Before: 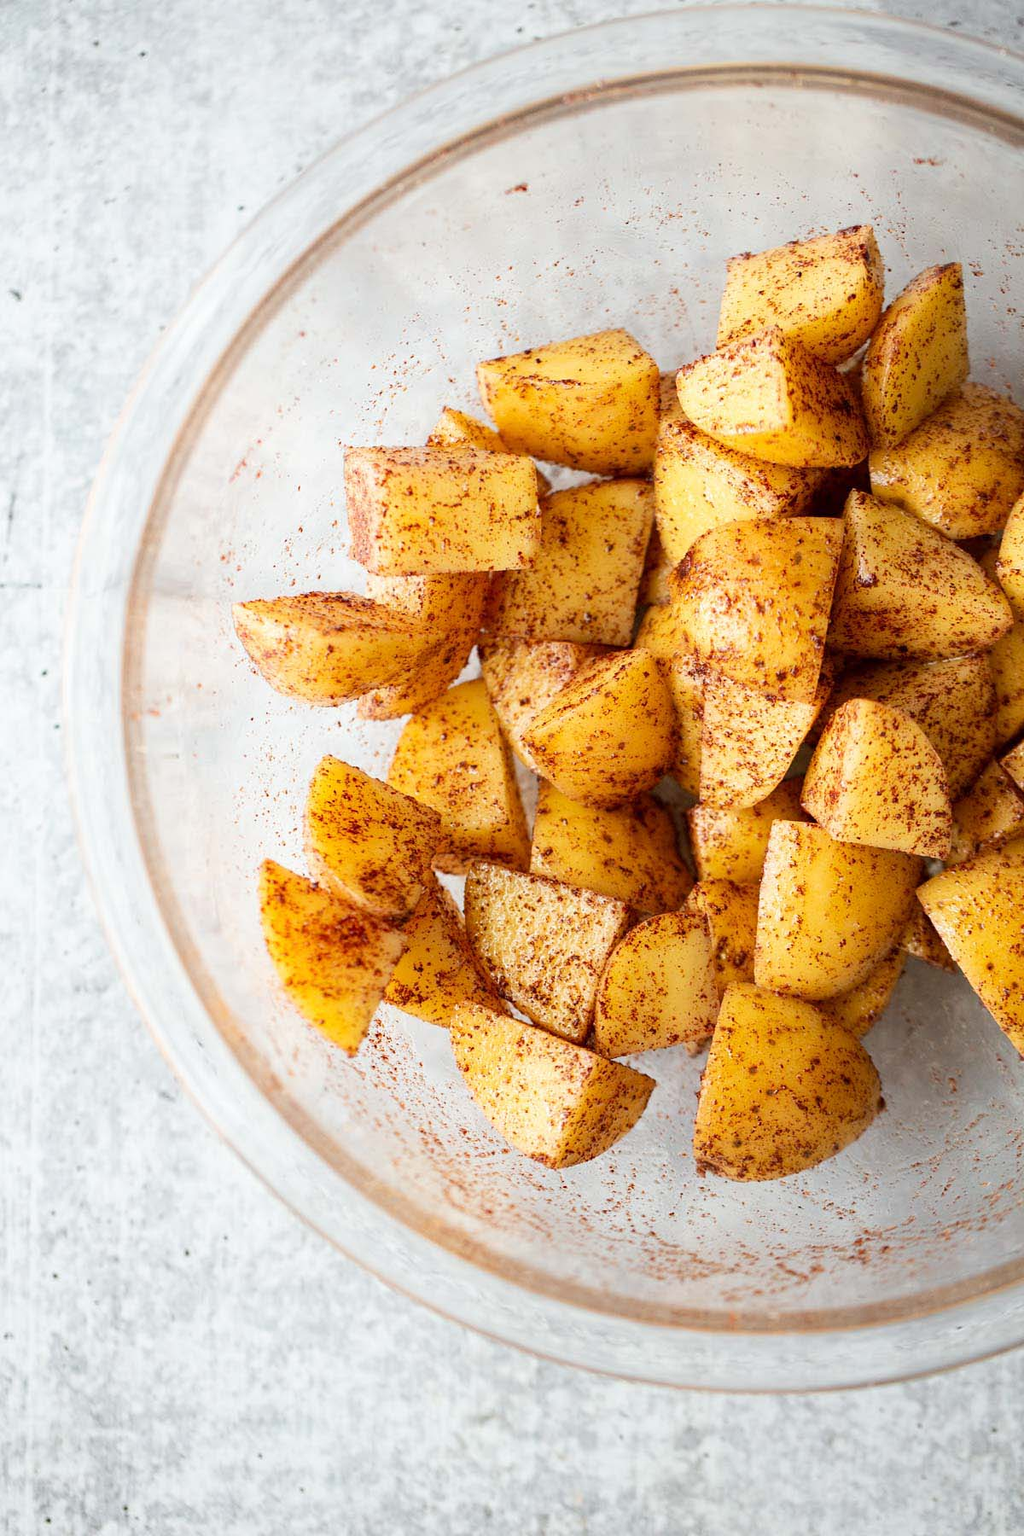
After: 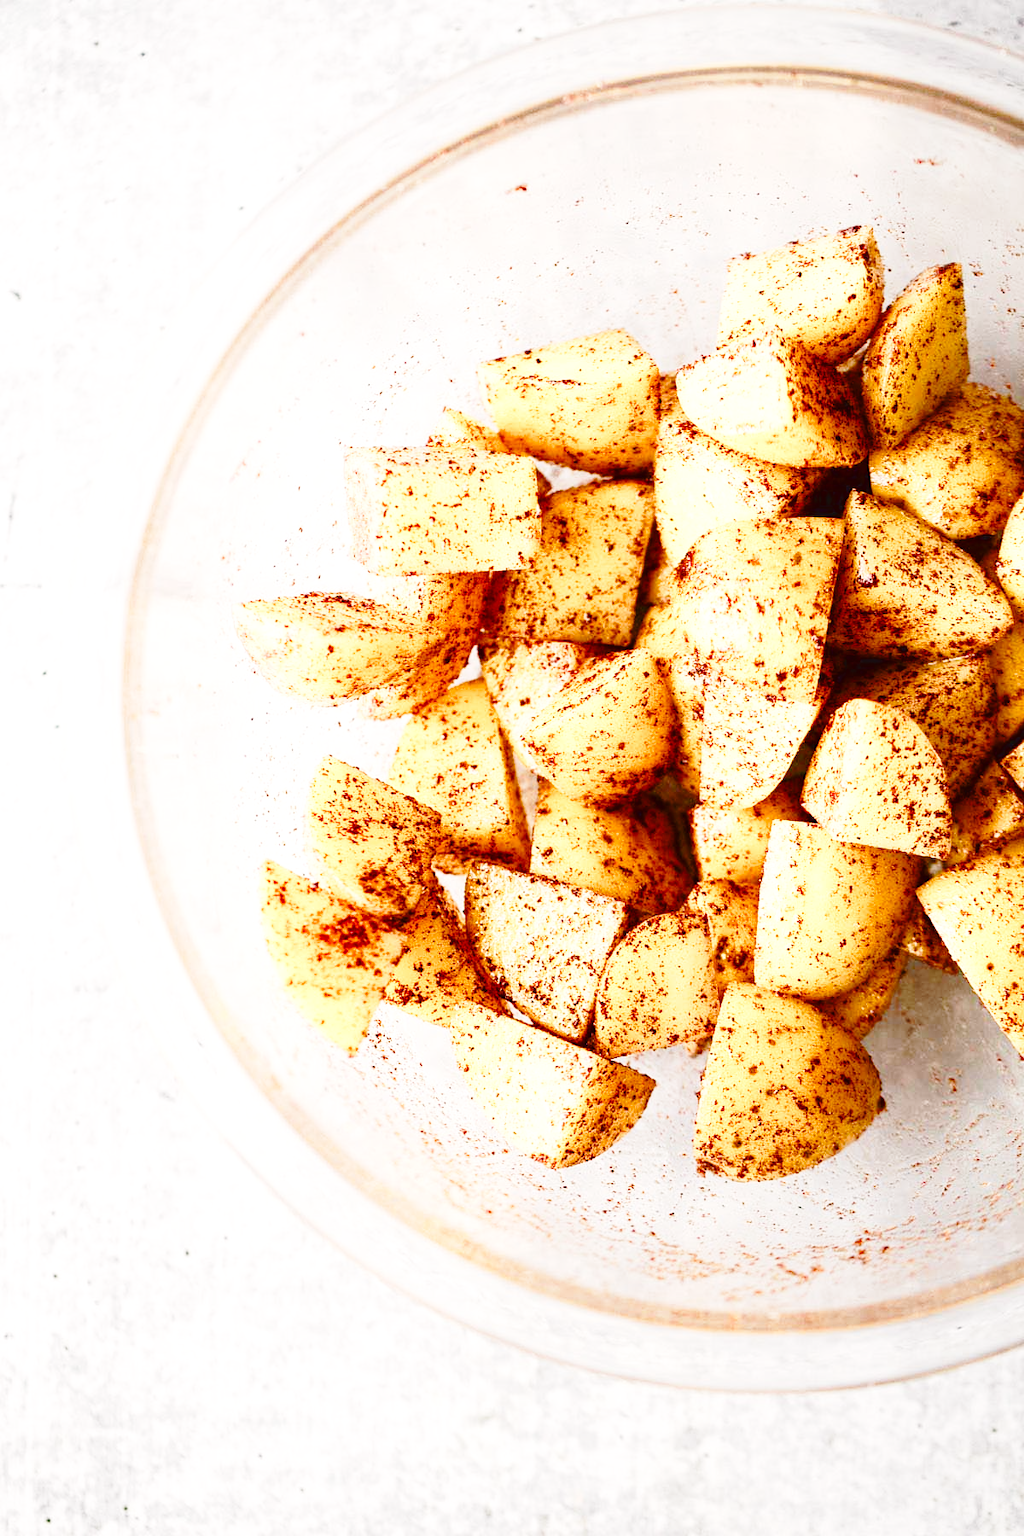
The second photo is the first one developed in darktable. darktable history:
base curve: curves: ch0 [(0, 0) (0.028, 0.03) (0.121, 0.232) (0.46, 0.748) (0.859, 0.968) (1, 1)], preserve colors none
color balance rgb: shadows lift › chroma 0.851%, shadows lift › hue 113.78°, highlights gain › chroma 2.018%, highlights gain › hue 46.49°, global offset › luminance 0.497%, perceptual saturation grading › global saturation 20%, perceptual saturation grading › highlights -49.398%, perceptual saturation grading › shadows 24.314%, perceptual brilliance grading › global brilliance 11.328%, global vibrance 15.96%, saturation formula JzAzBz (2021)
